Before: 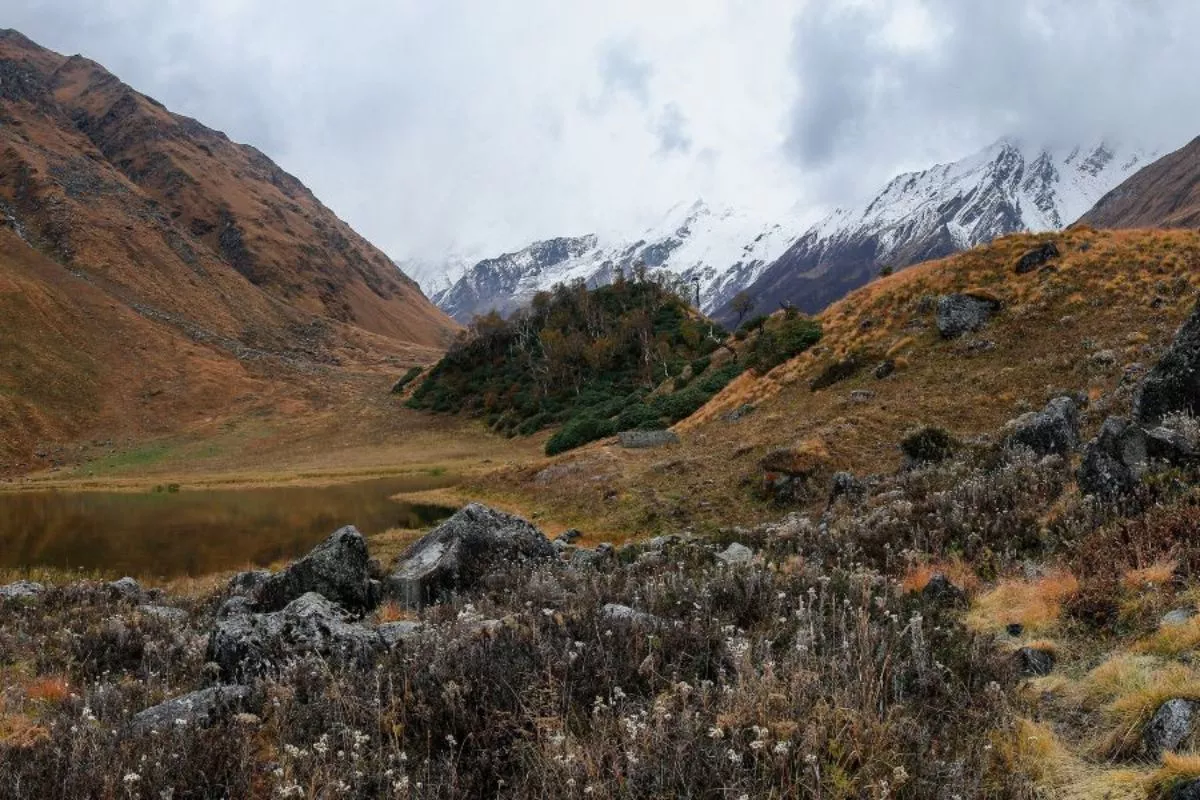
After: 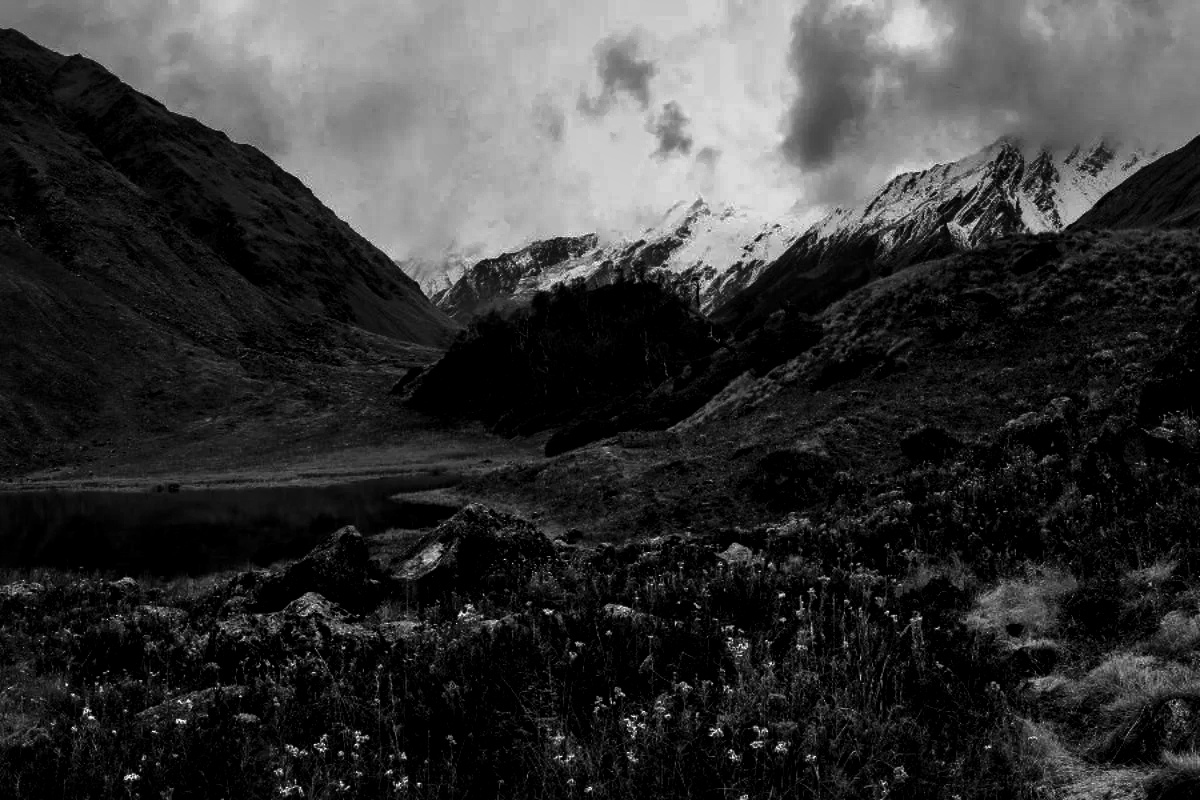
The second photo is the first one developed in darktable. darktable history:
color balance rgb: linear chroma grading › global chroma 15%, perceptual saturation grading › global saturation 30%
contrast brightness saturation: contrast 0.02, brightness -1, saturation -1
local contrast: mode bilateral grid, contrast 20, coarseness 50, detail 140%, midtone range 0.2
white balance: red 1.045, blue 0.932
shadows and highlights: soften with gaussian
